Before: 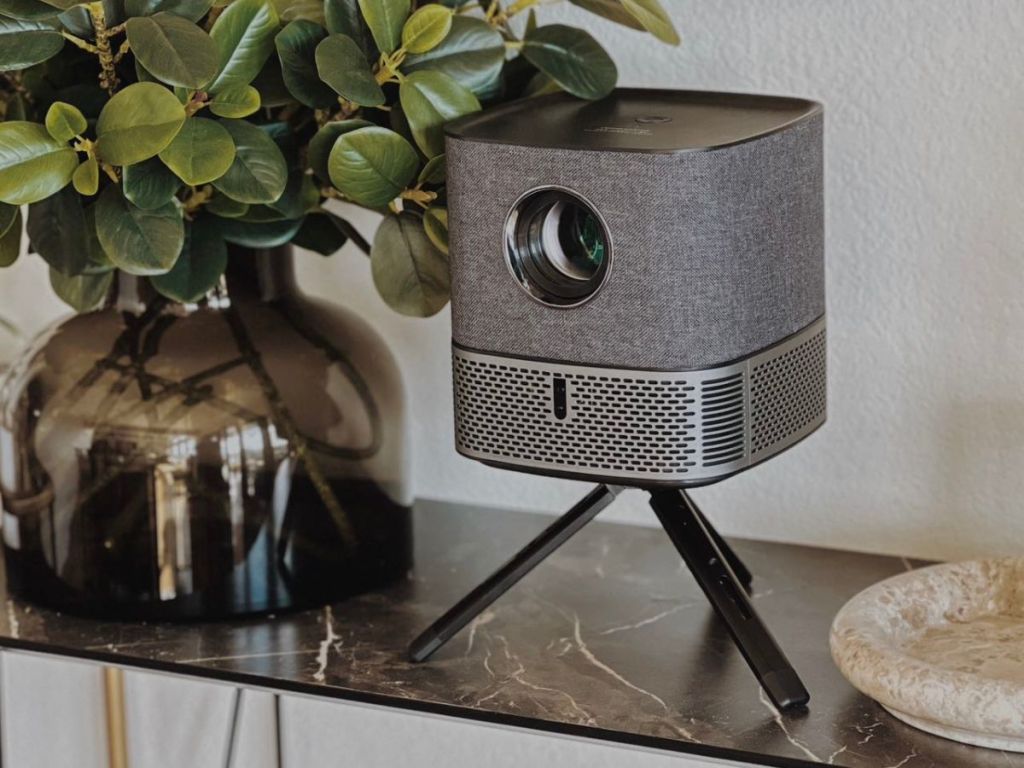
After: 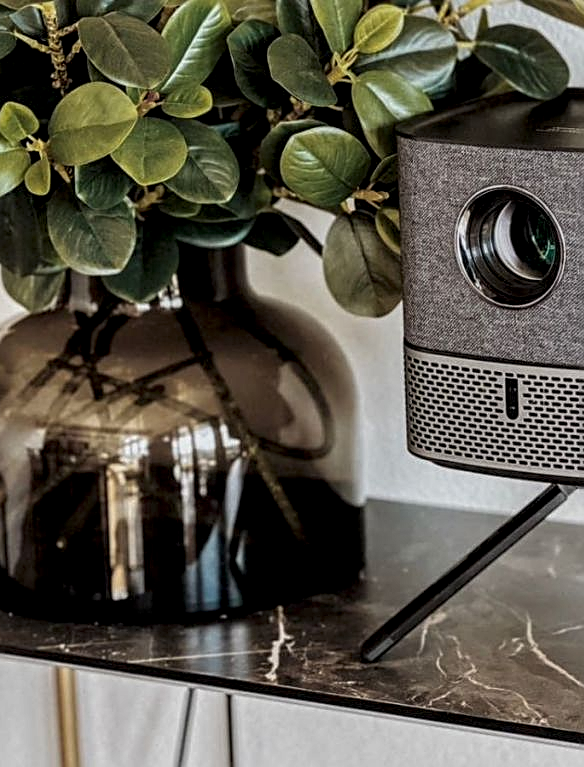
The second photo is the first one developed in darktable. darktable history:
crop: left 4.731%, right 38.149%
sharpen: on, module defaults
local contrast: highlights 63%, shadows 54%, detail 168%, midtone range 0.518
